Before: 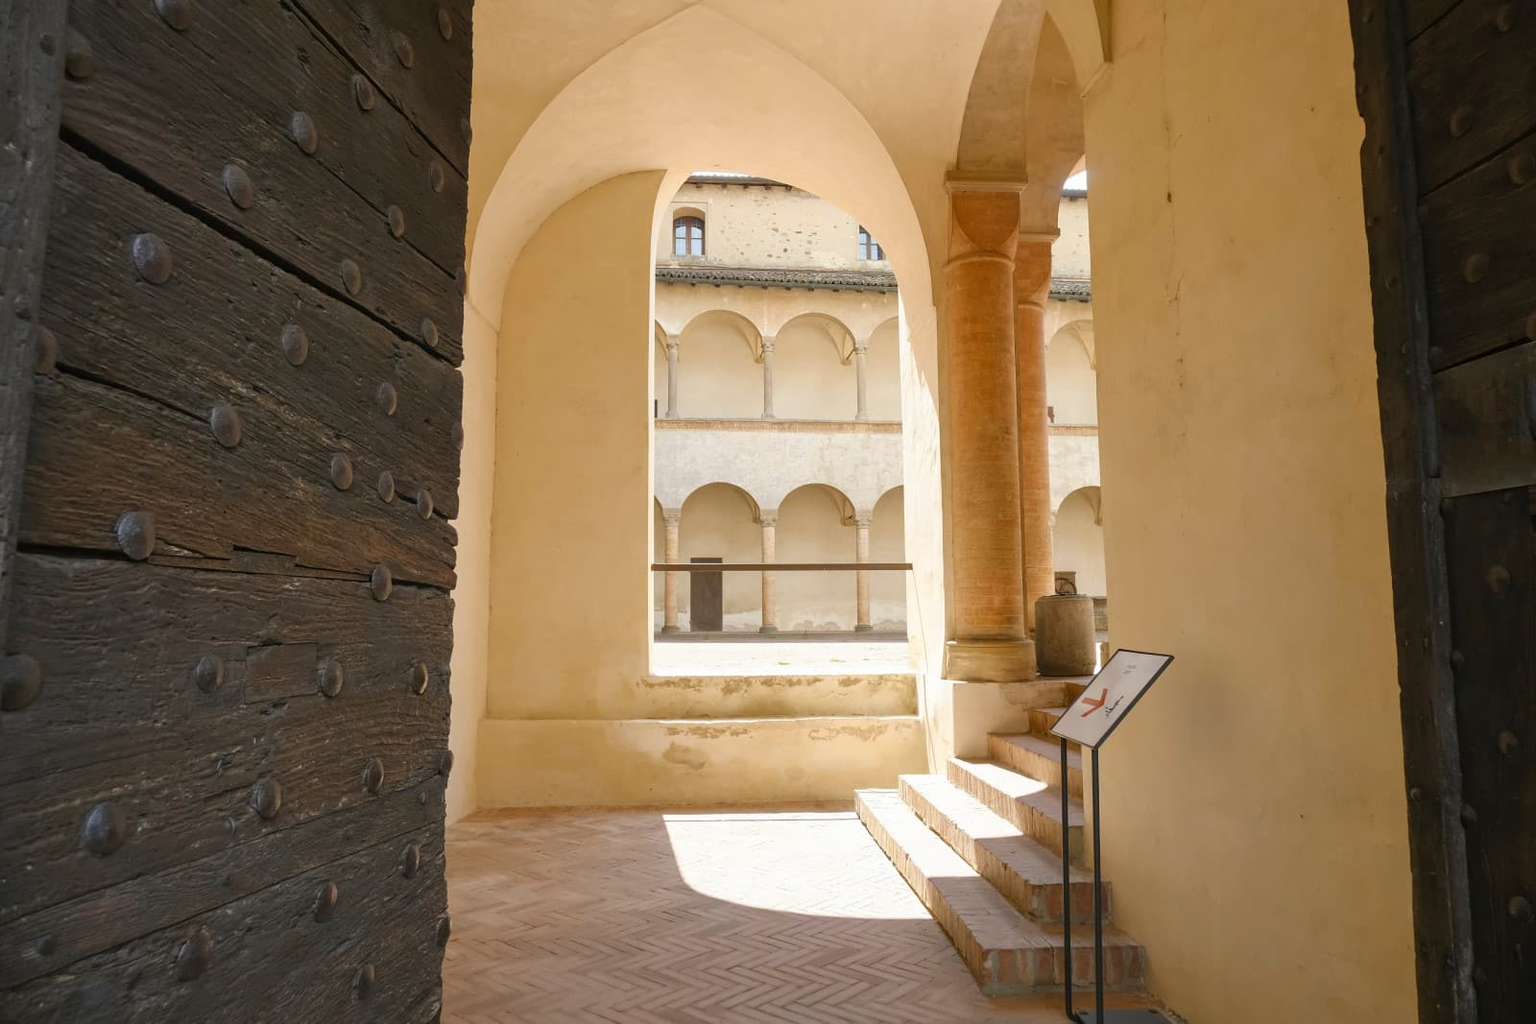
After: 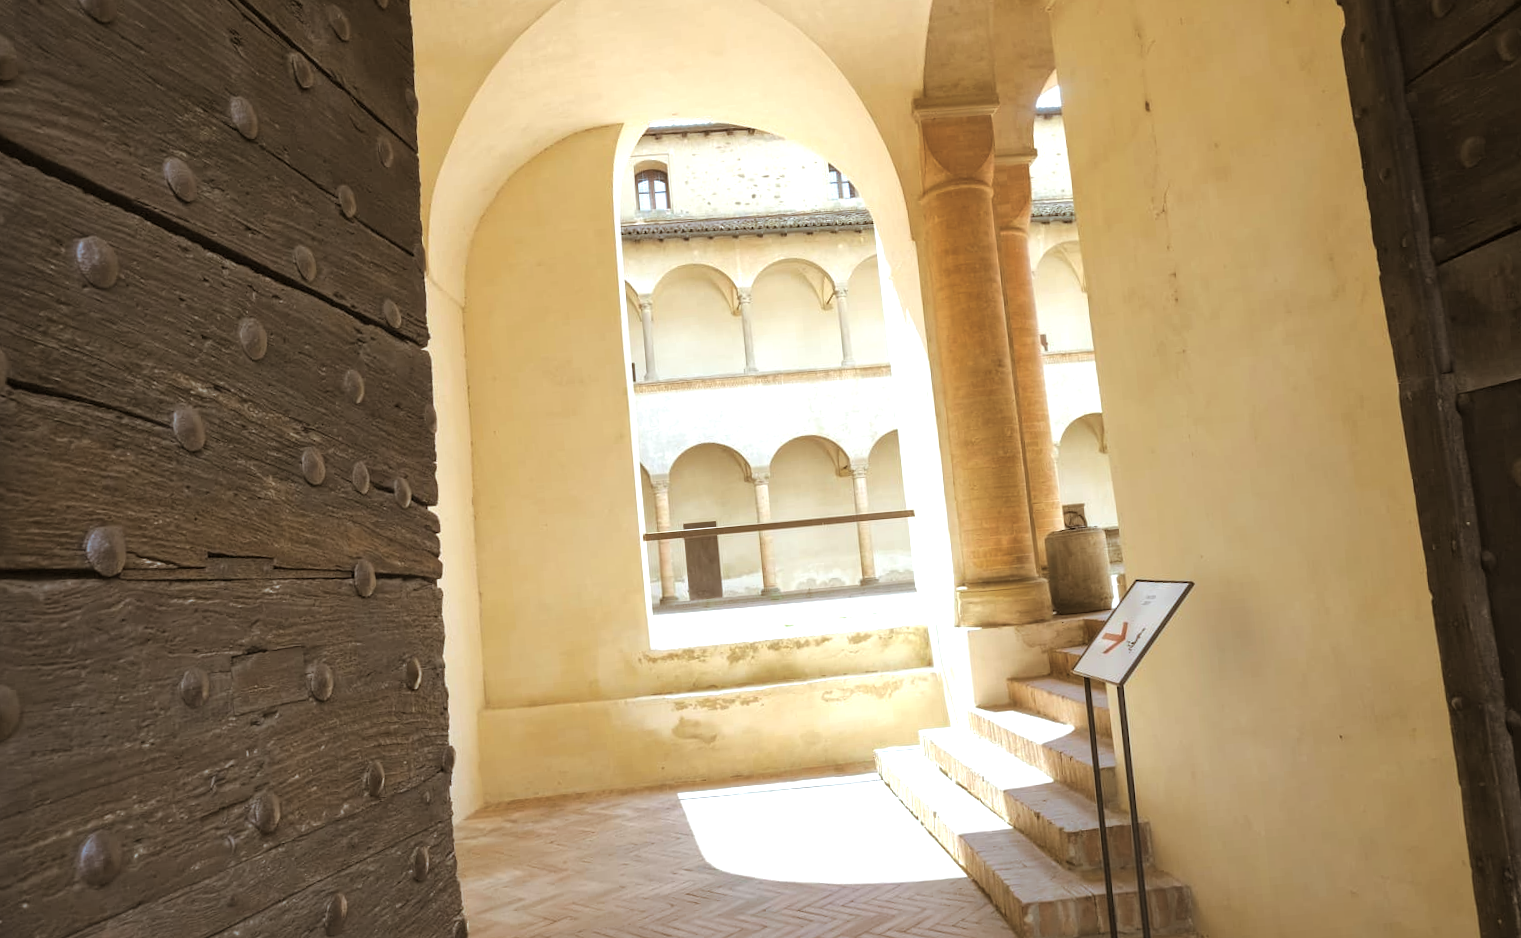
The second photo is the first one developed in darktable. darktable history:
white balance: red 0.925, blue 1.046
rotate and perspective: rotation -5°, crop left 0.05, crop right 0.952, crop top 0.11, crop bottom 0.89
split-toning: shadows › hue 32.4°, shadows › saturation 0.51, highlights › hue 180°, highlights › saturation 0, balance -60.17, compress 55.19%
exposure: exposure 0.661 EV, compensate highlight preservation false
